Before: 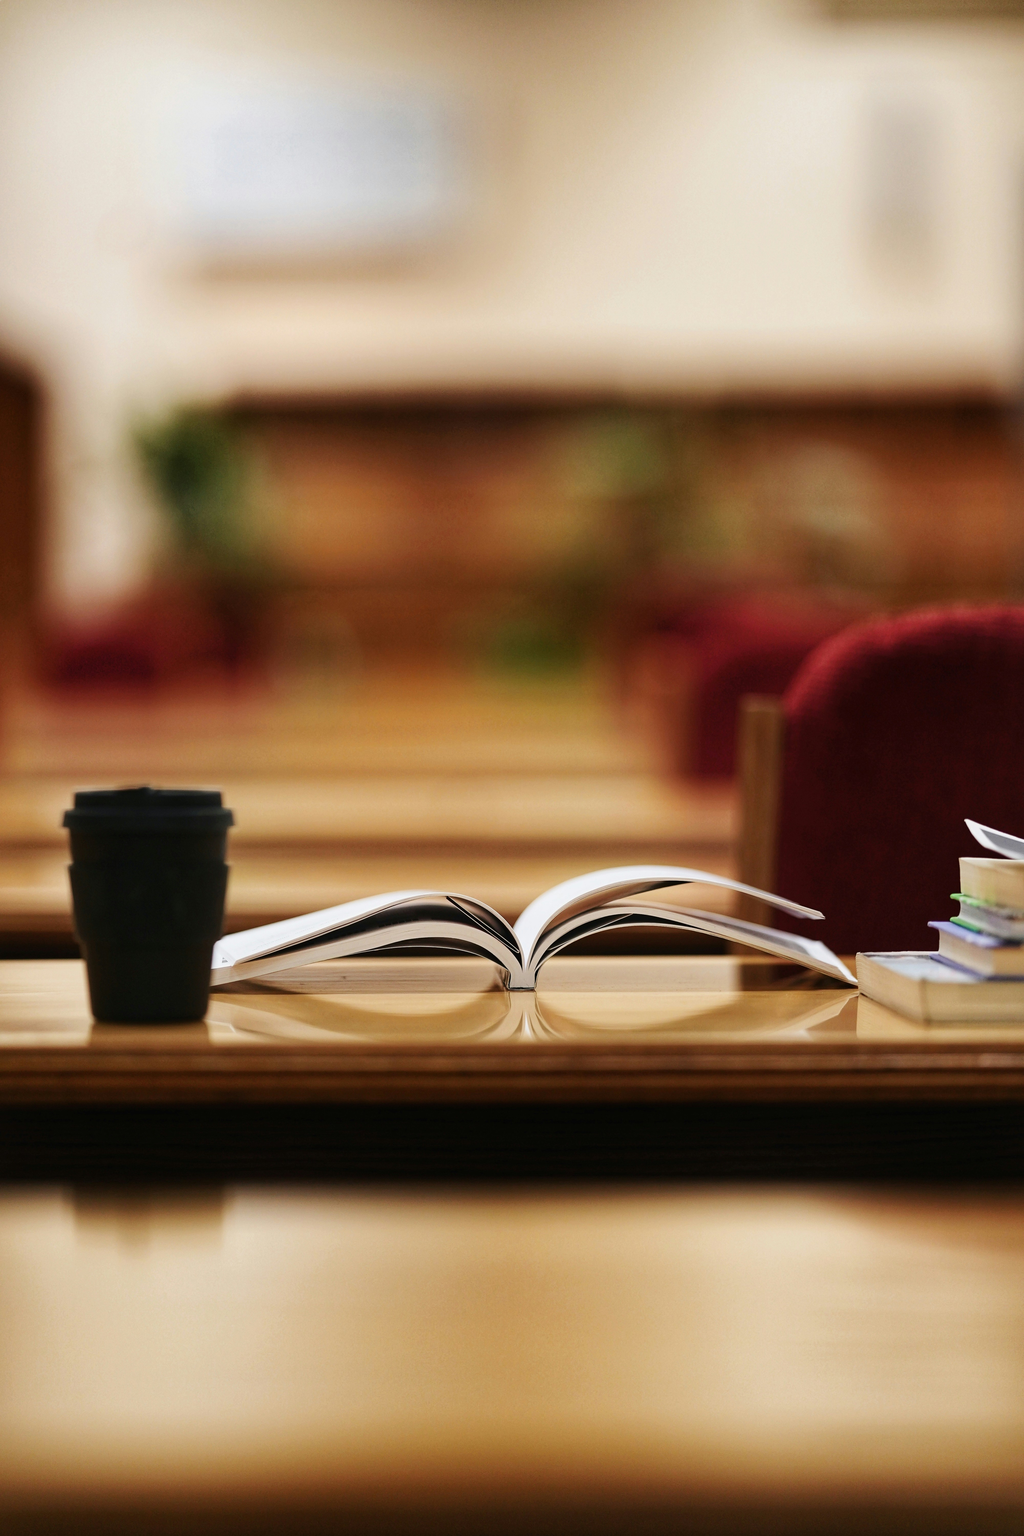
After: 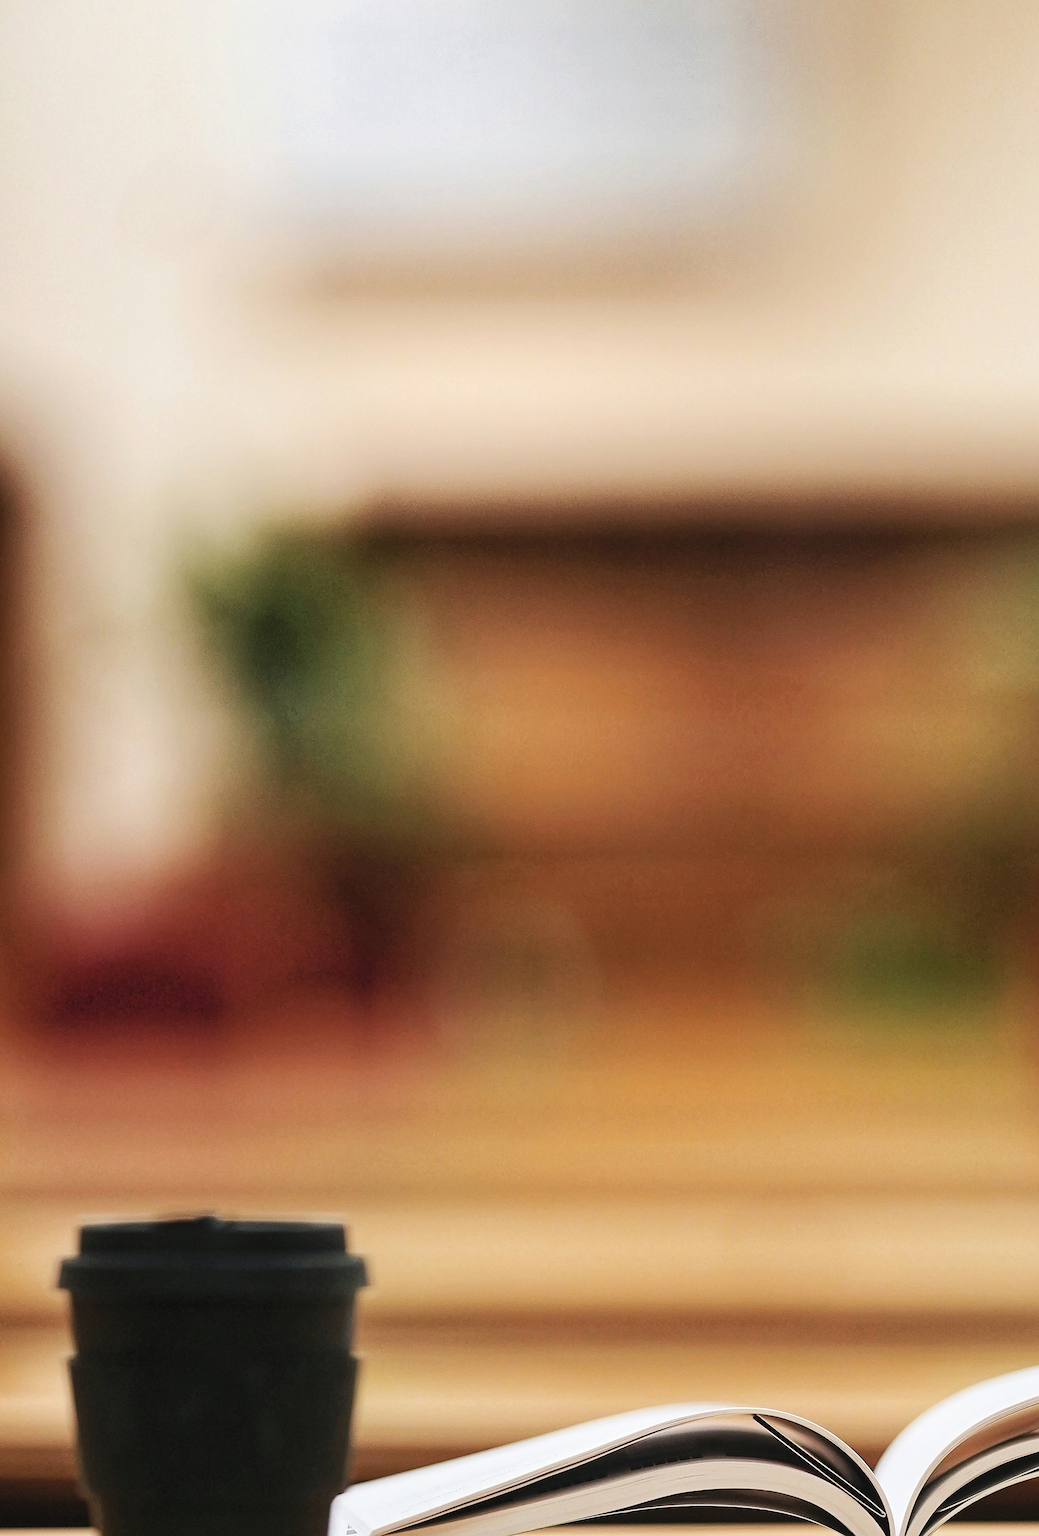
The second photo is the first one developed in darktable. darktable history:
crop and rotate: left 3.026%, top 7.581%, right 40.993%, bottom 37.236%
sharpen: amount 0.205
contrast brightness saturation: brightness 0.126
local contrast: highlights 100%, shadows 100%, detail 119%, midtone range 0.2
